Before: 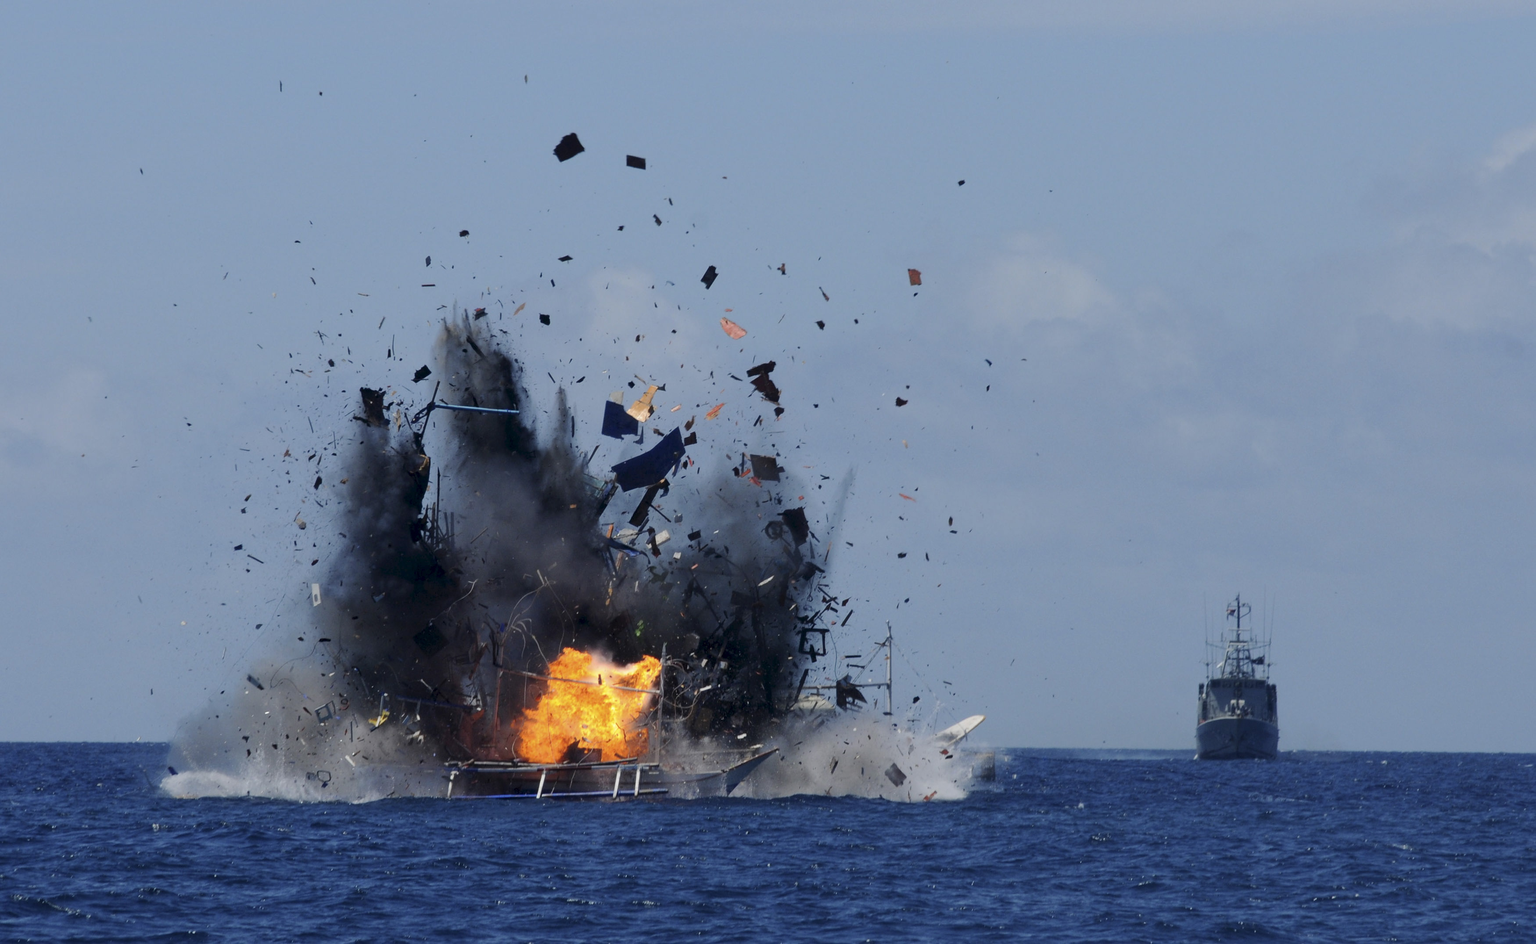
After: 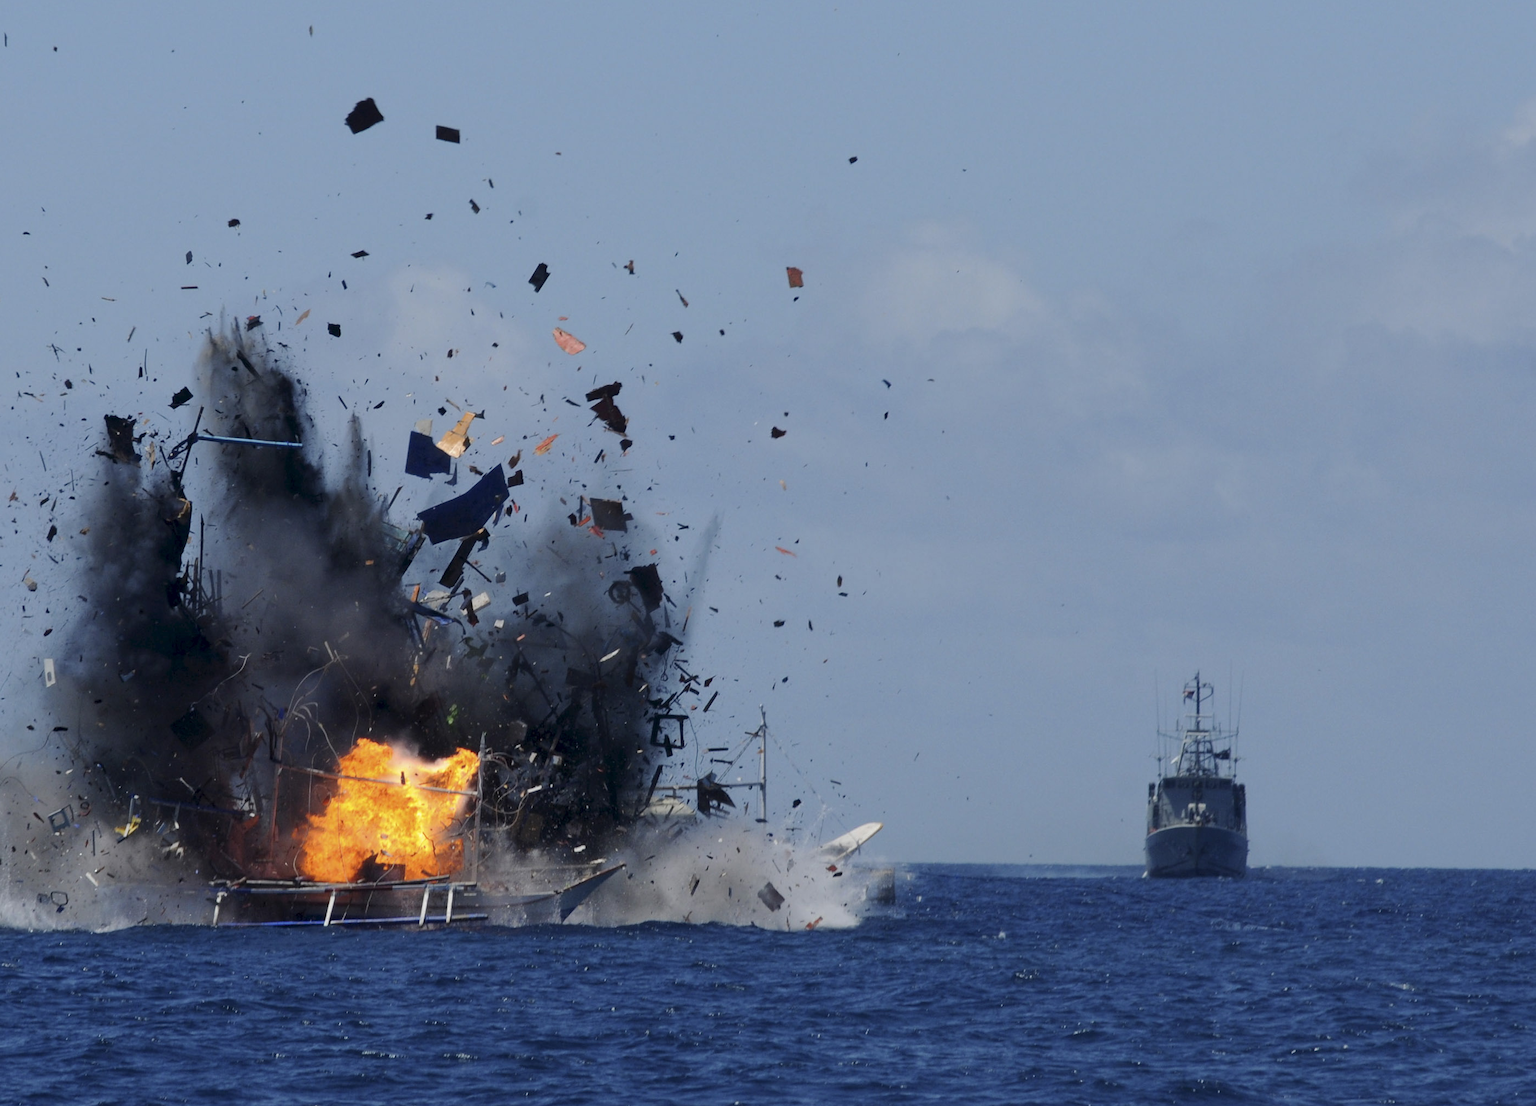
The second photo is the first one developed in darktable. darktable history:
crop and rotate: left 18.003%, top 5.801%, right 1.681%
